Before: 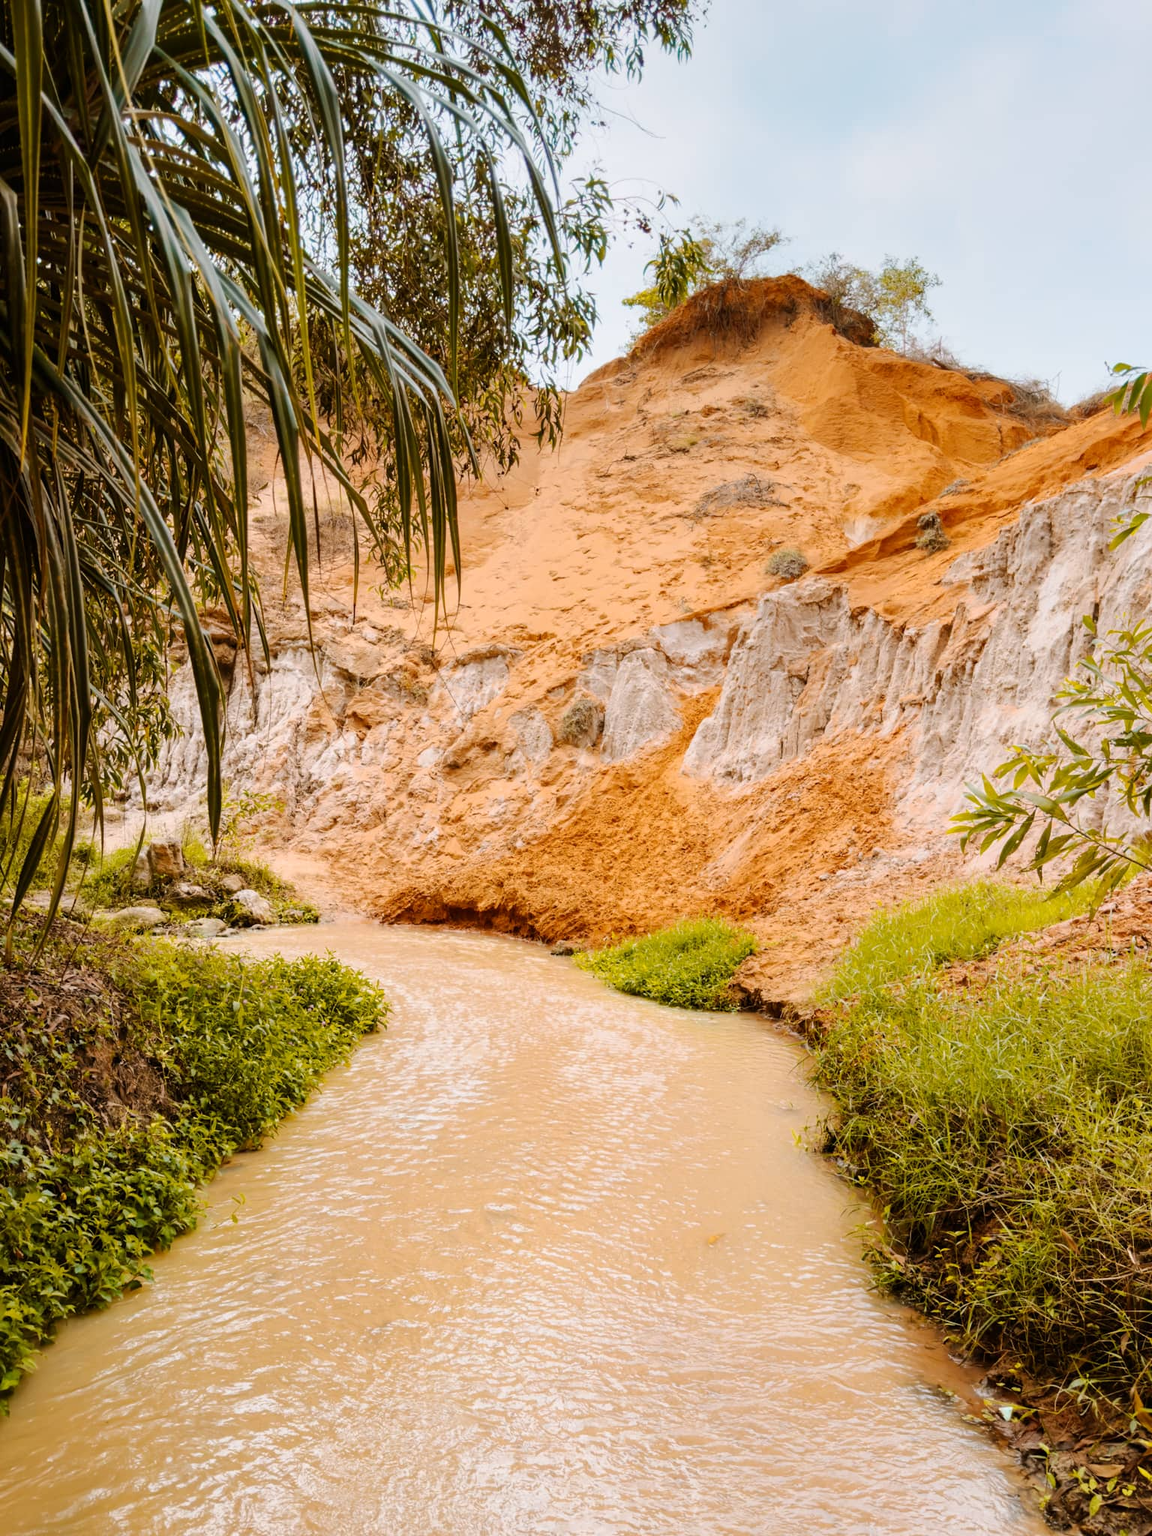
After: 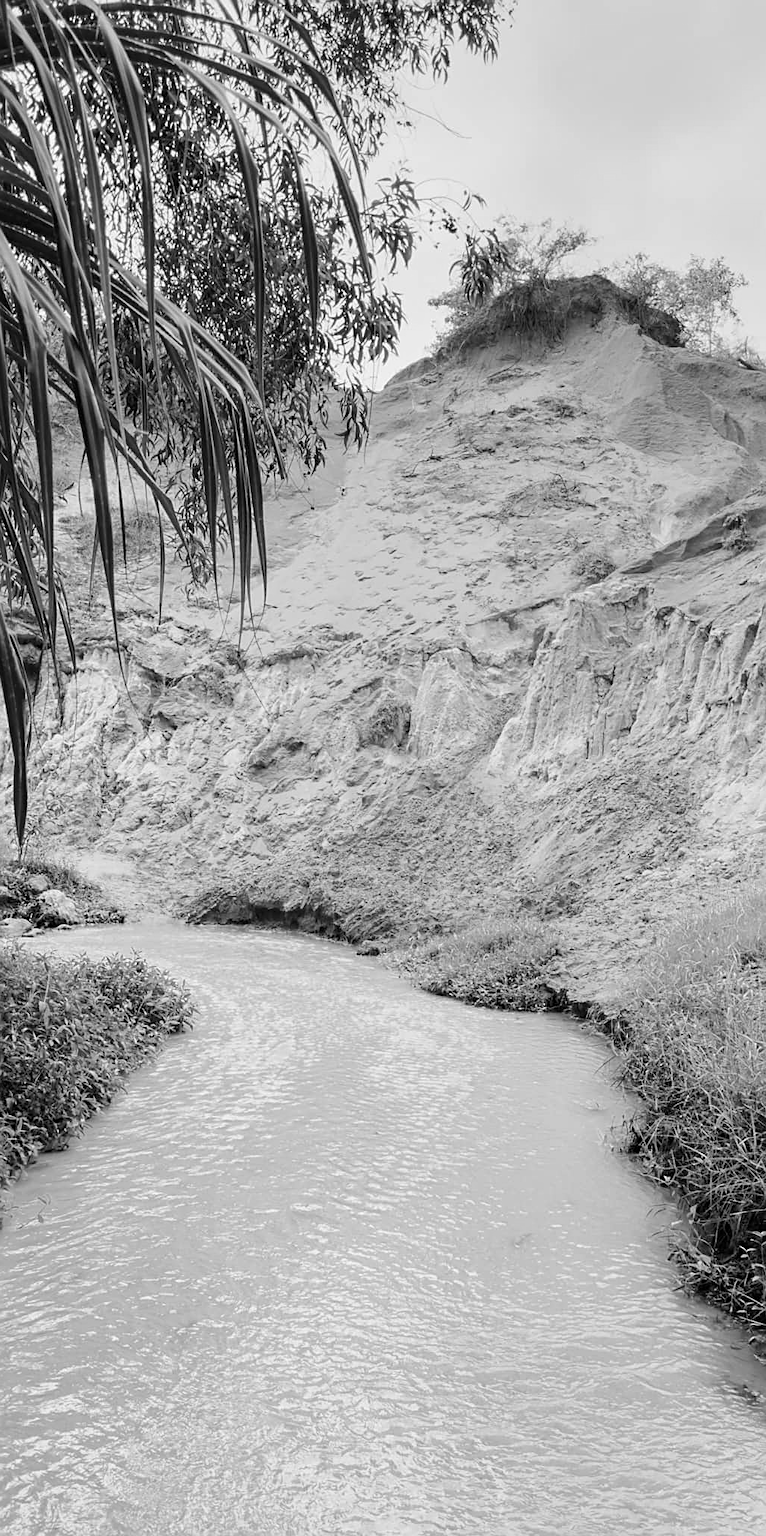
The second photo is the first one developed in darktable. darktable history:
sharpen: on, module defaults
monochrome: a 32, b 64, size 2.3
crop: left 16.899%, right 16.556%
